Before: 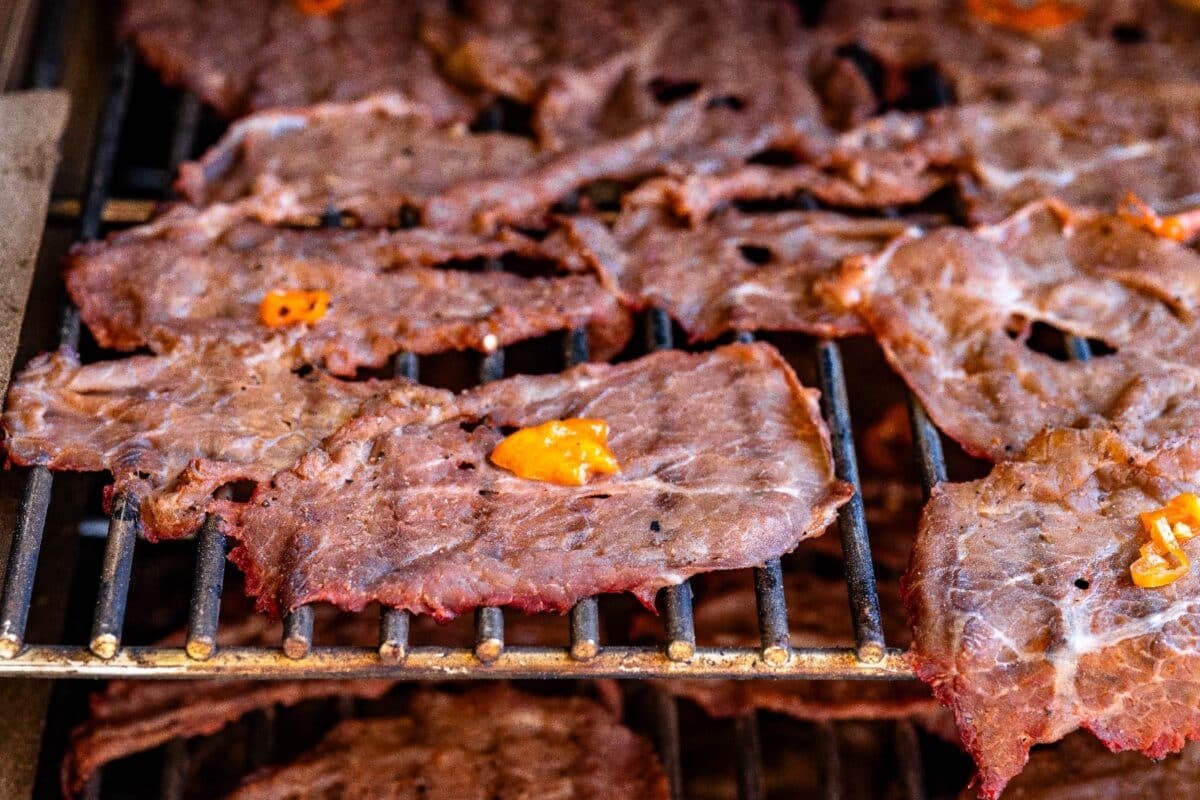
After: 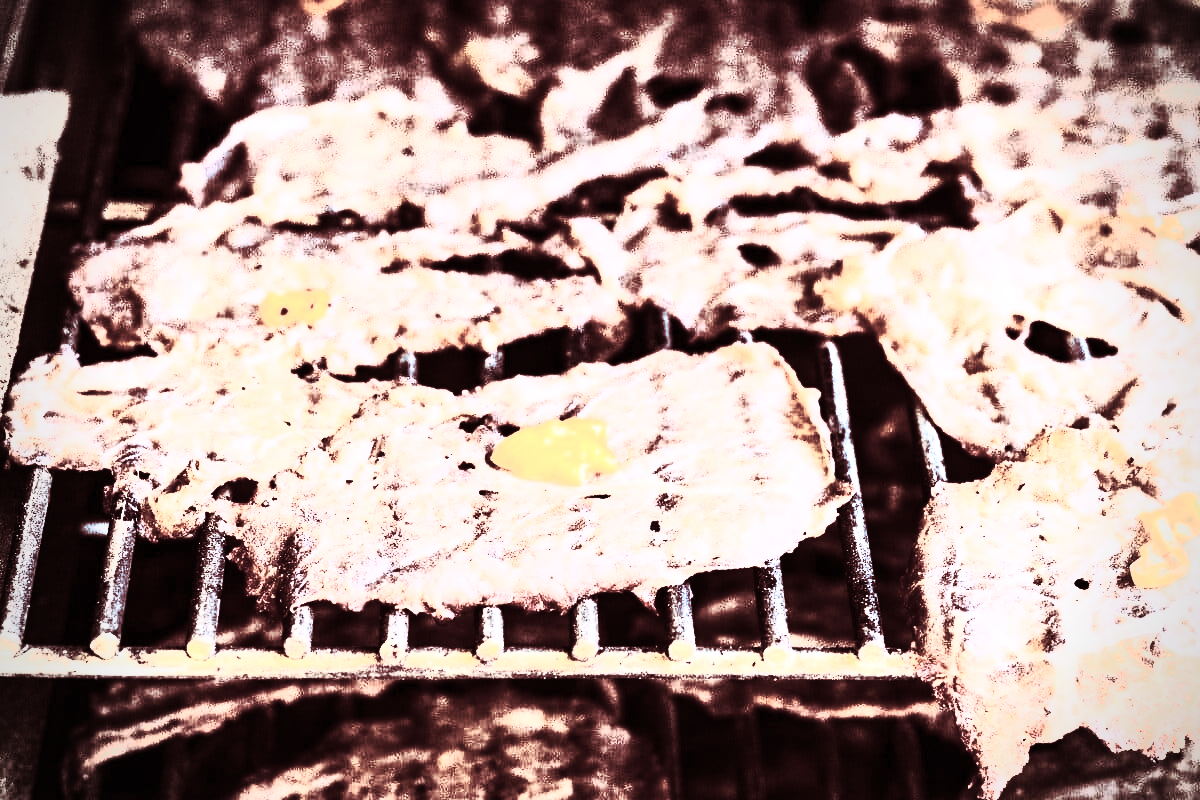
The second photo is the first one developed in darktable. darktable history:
rgb curve: curves: ch0 [(0, 0) (0.21, 0.15) (0.24, 0.21) (0.5, 0.75) (0.75, 0.96) (0.89, 0.99) (1, 1)]; ch1 [(0, 0.02) (0.21, 0.13) (0.25, 0.2) (0.5, 0.67) (0.75, 0.9) (0.89, 0.97) (1, 1)]; ch2 [(0, 0.02) (0.21, 0.13) (0.25, 0.2) (0.5, 0.67) (0.75, 0.9) (0.89, 0.97) (1, 1)], compensate middle gray true
color zones: curves: ch1 [(0, 0.153) (0.143, 0.15) (0.286, 0.151) (0.429, 0.152) (0.571, 0.152) (0.714, 0.151) (0.857, 0.151) (1, 0.153)]
vignetting: on, module defaults
contrast brightness saturation: contrast 0.83, brightness 0.59, saturation 0.59
split-toning: highlights › hue 187.2°, highlights › saturation 0.83, balance -68.05, compress 56.43%
